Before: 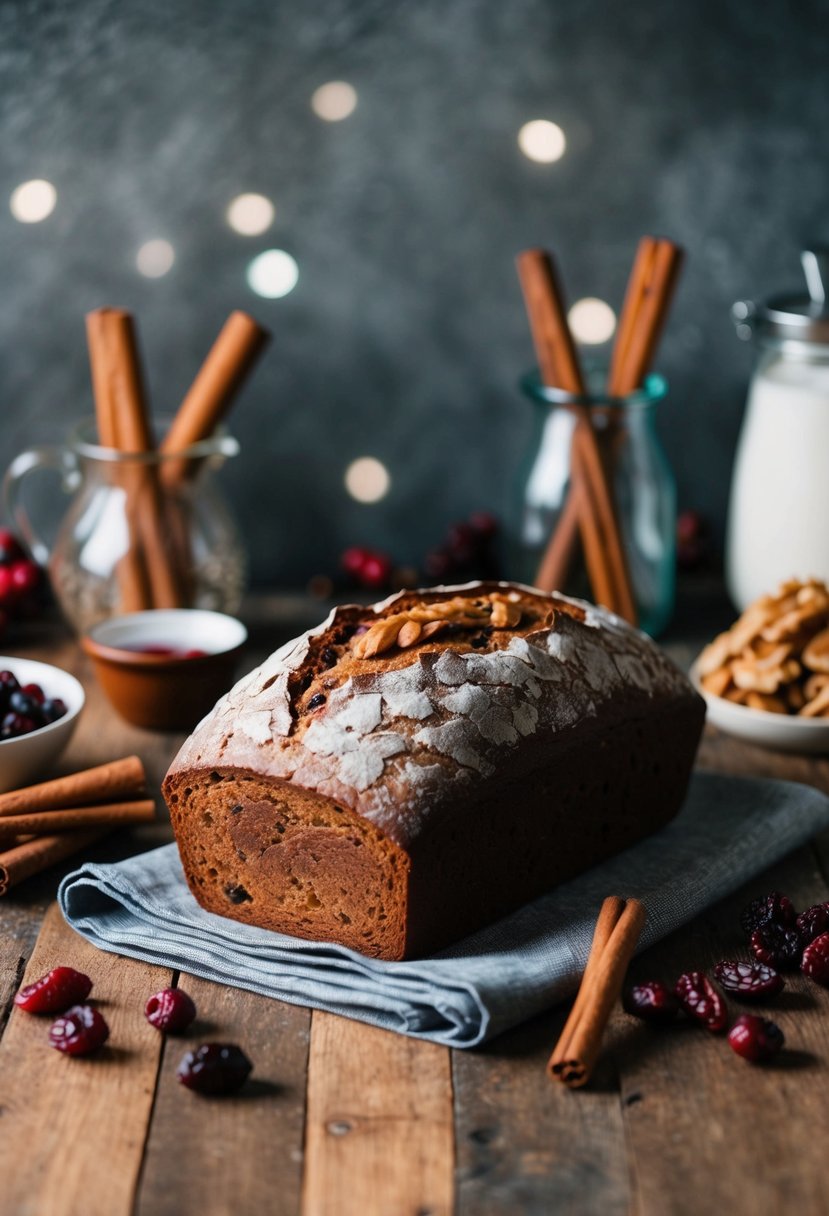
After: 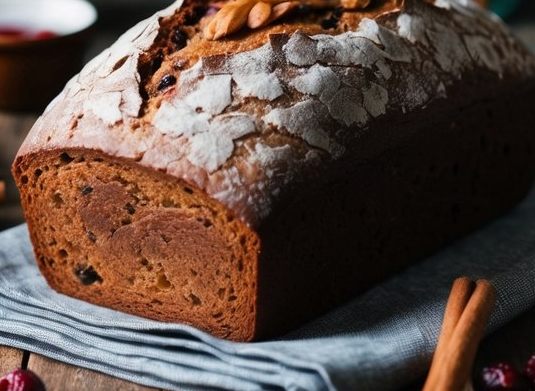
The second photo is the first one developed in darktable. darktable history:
crop: left 18.142%, top 50.979%, right 17.306%, bottom 16.851%
